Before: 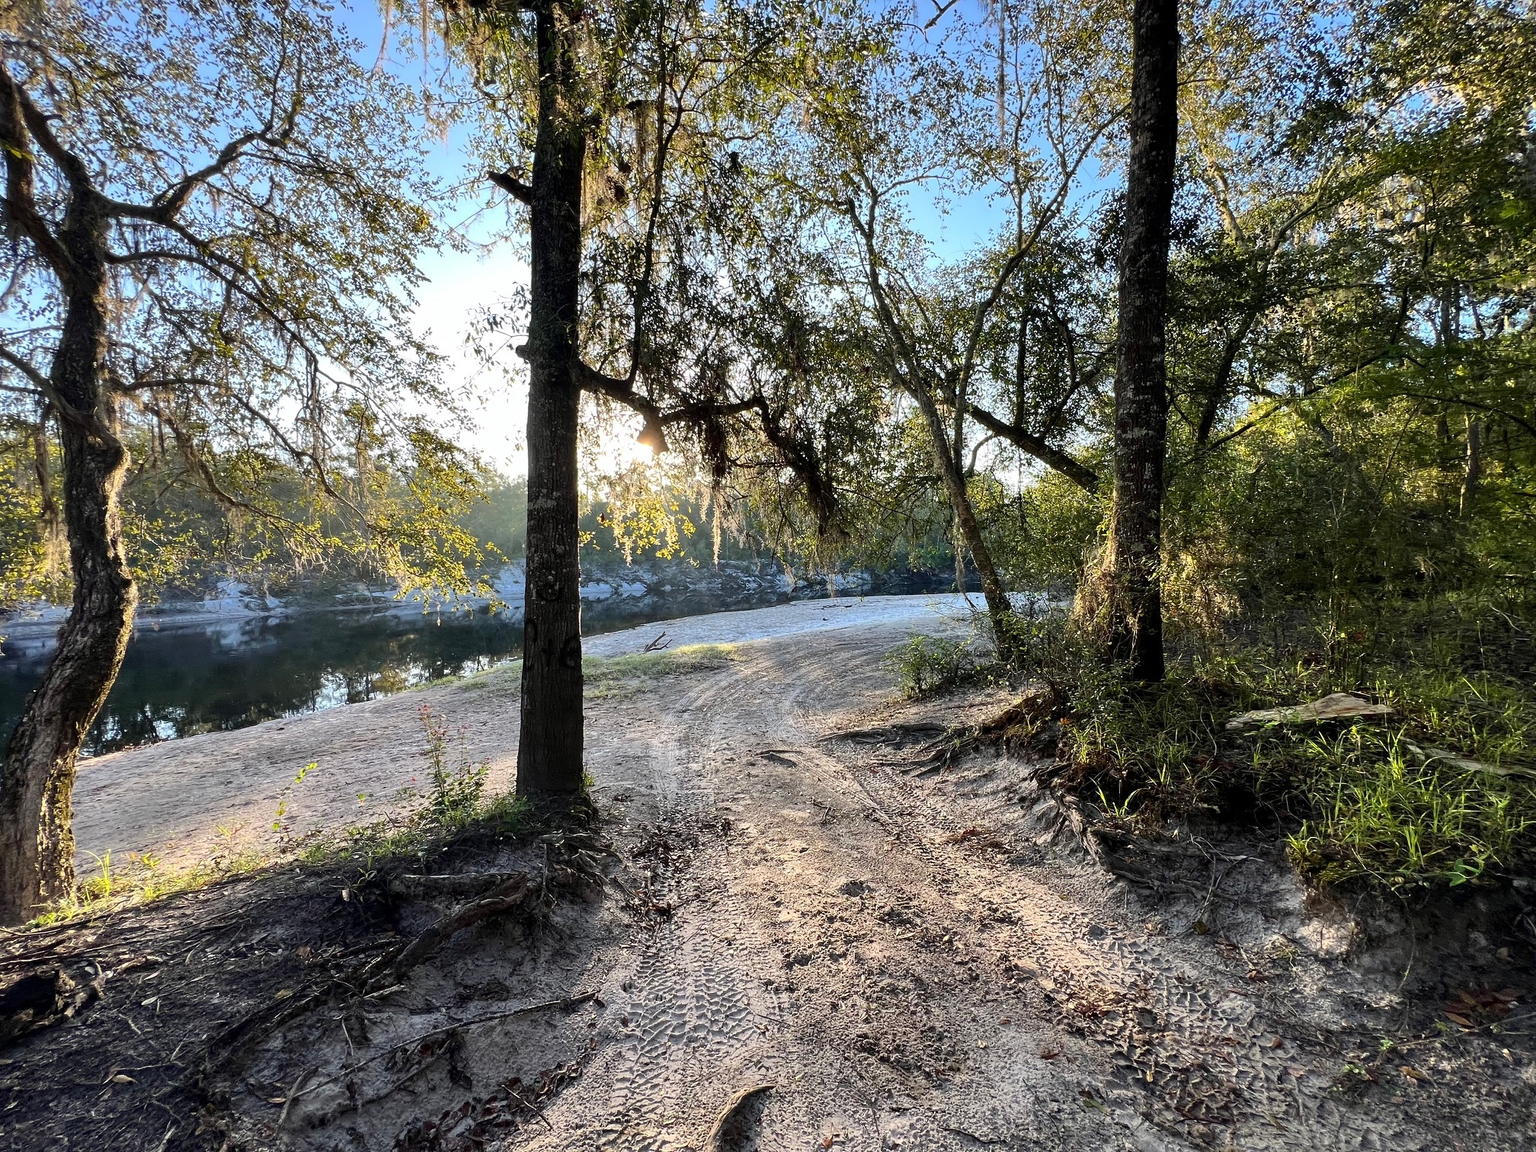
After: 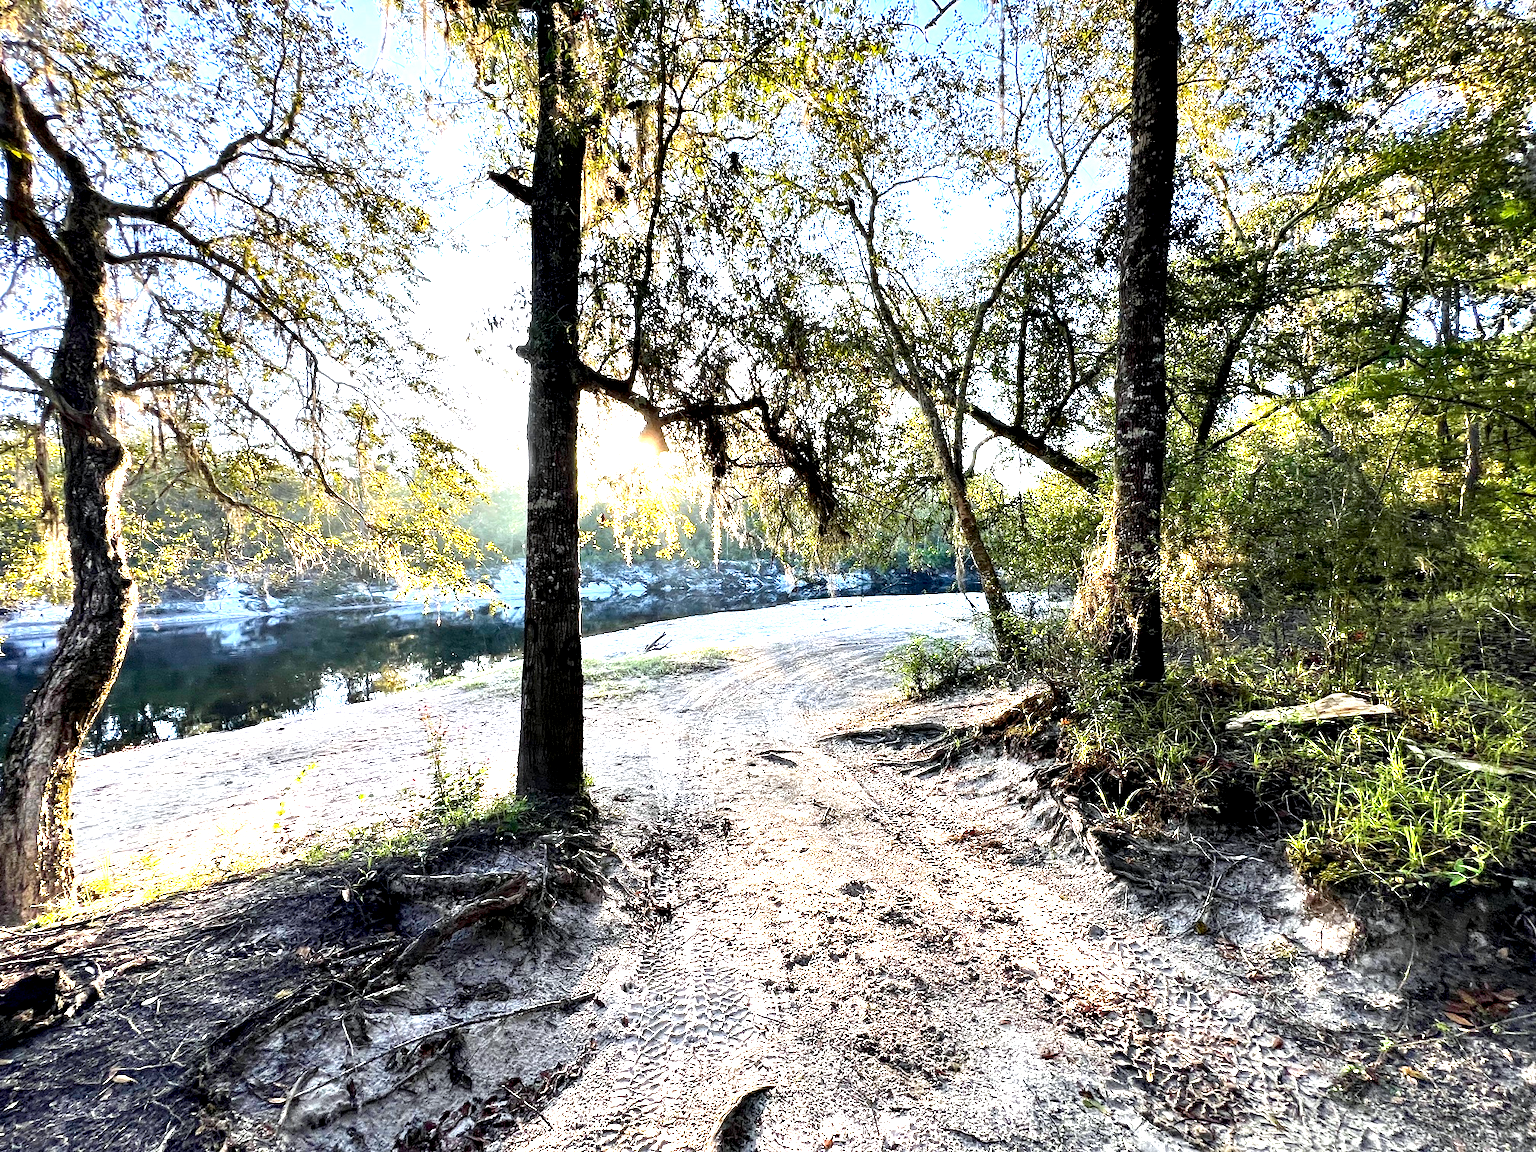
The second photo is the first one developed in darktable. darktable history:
exposure: black level correction 0.001, exposure 1.646 EV, compensate exposure bias true, compensate highlight preservation false
contrast equalizer: octaves 7, y [[0.528, 0.548, 0.563, 0.562, 0.546, 0.526], [0.55 ×6], [0 ×6], [0 ×6], [0 ×6]]
white balance: red 0.986, blue 1.01
